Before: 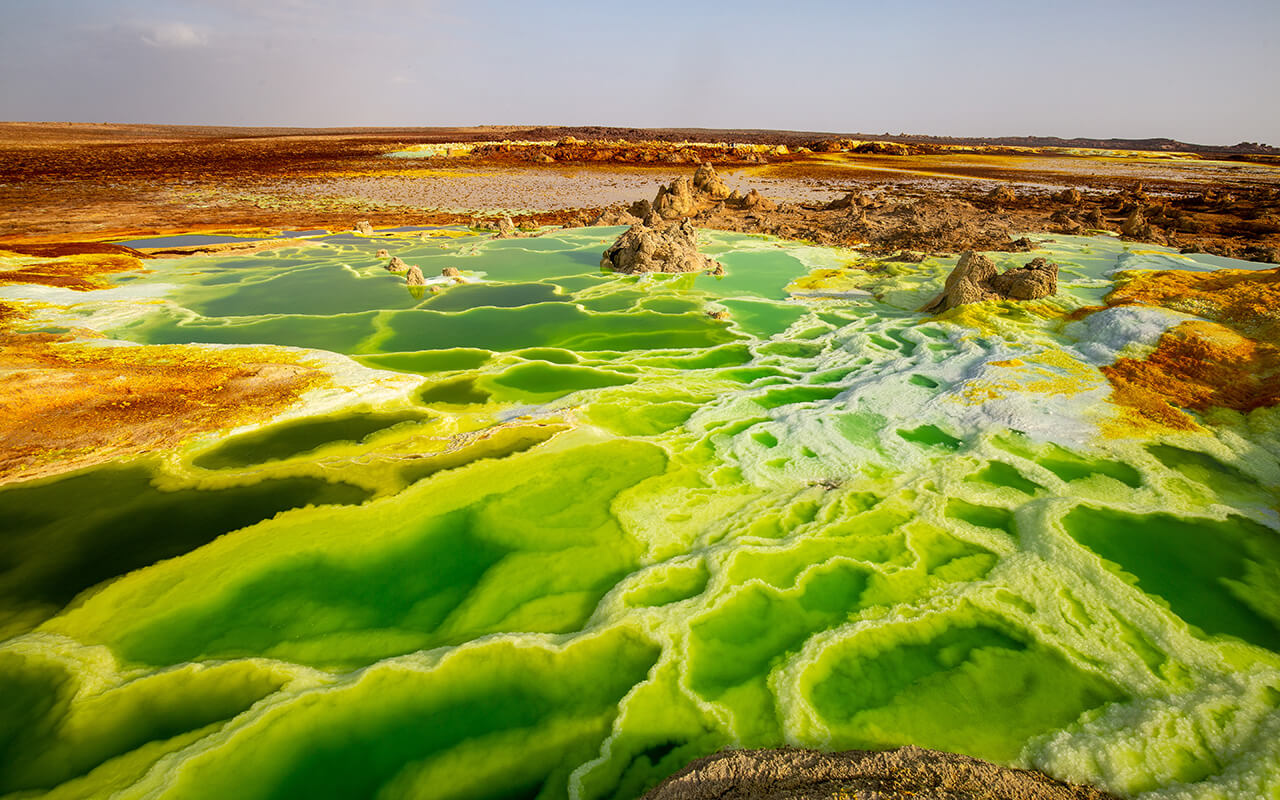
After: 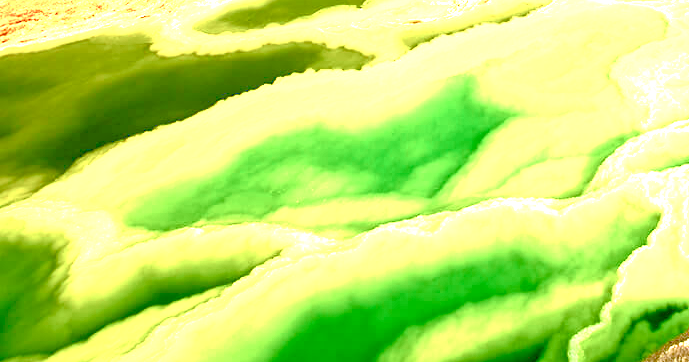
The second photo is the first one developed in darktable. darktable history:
exposure: black level correction 0, exposure 2.393 EV, compensate exposure bias true, compensate highlight preservation false
crop and rotate: top 54.473%, right 46.152%, bottom 0.185%
color balance rgb: linear chroma grading › global chroma 14.861%, perceptual saturation grading › global saturation 20%, perceptual saturation grading › highlights -50.595%, perceptual saturation grading › shadows 30.333%, global vibrance 44.382%
contrast equalizer: octaves 7, y [[0.5, 0.5, 0.544, 0.569, 0.5, 0.5], [0.5 ×6], [0.5 ×6], [0 ×6], [0 ×6]]
tone equalizer: -7 EV 0.147 EV, -6 EV 0.565 EV, -5 EV 1.17 EV, -4 EV 1.31 EV, -3 EV 1.13 EV, -2 EV 0.6 EV, -1 EV 0.163 EV
